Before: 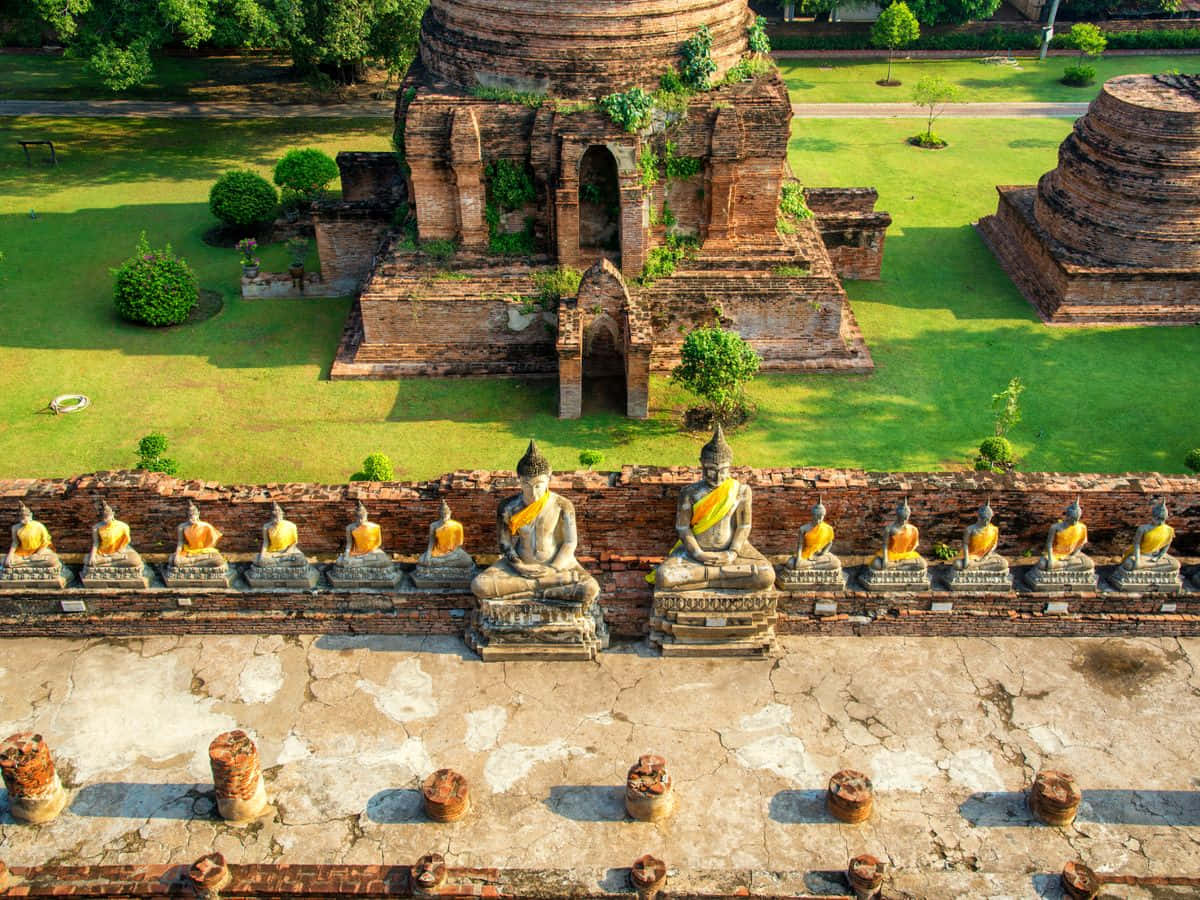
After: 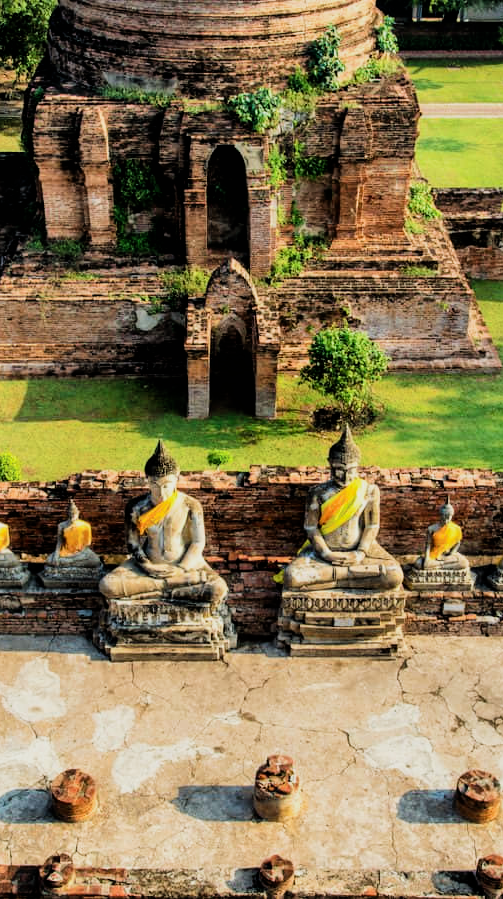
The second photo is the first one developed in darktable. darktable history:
shadows and highlights: shadows 43.87, white point adjustment -1.46, soften with gaussian
filmic rgb: black relative exposure -5.08 EV, white relative exposure 3.55 EV, hardness 3.19, contrast 1.386, highlights saturation mix -49.38%
crop: left 31.079%, right 26.995%
exposure: compensate exposure bias true, compensate highlight preservation false
